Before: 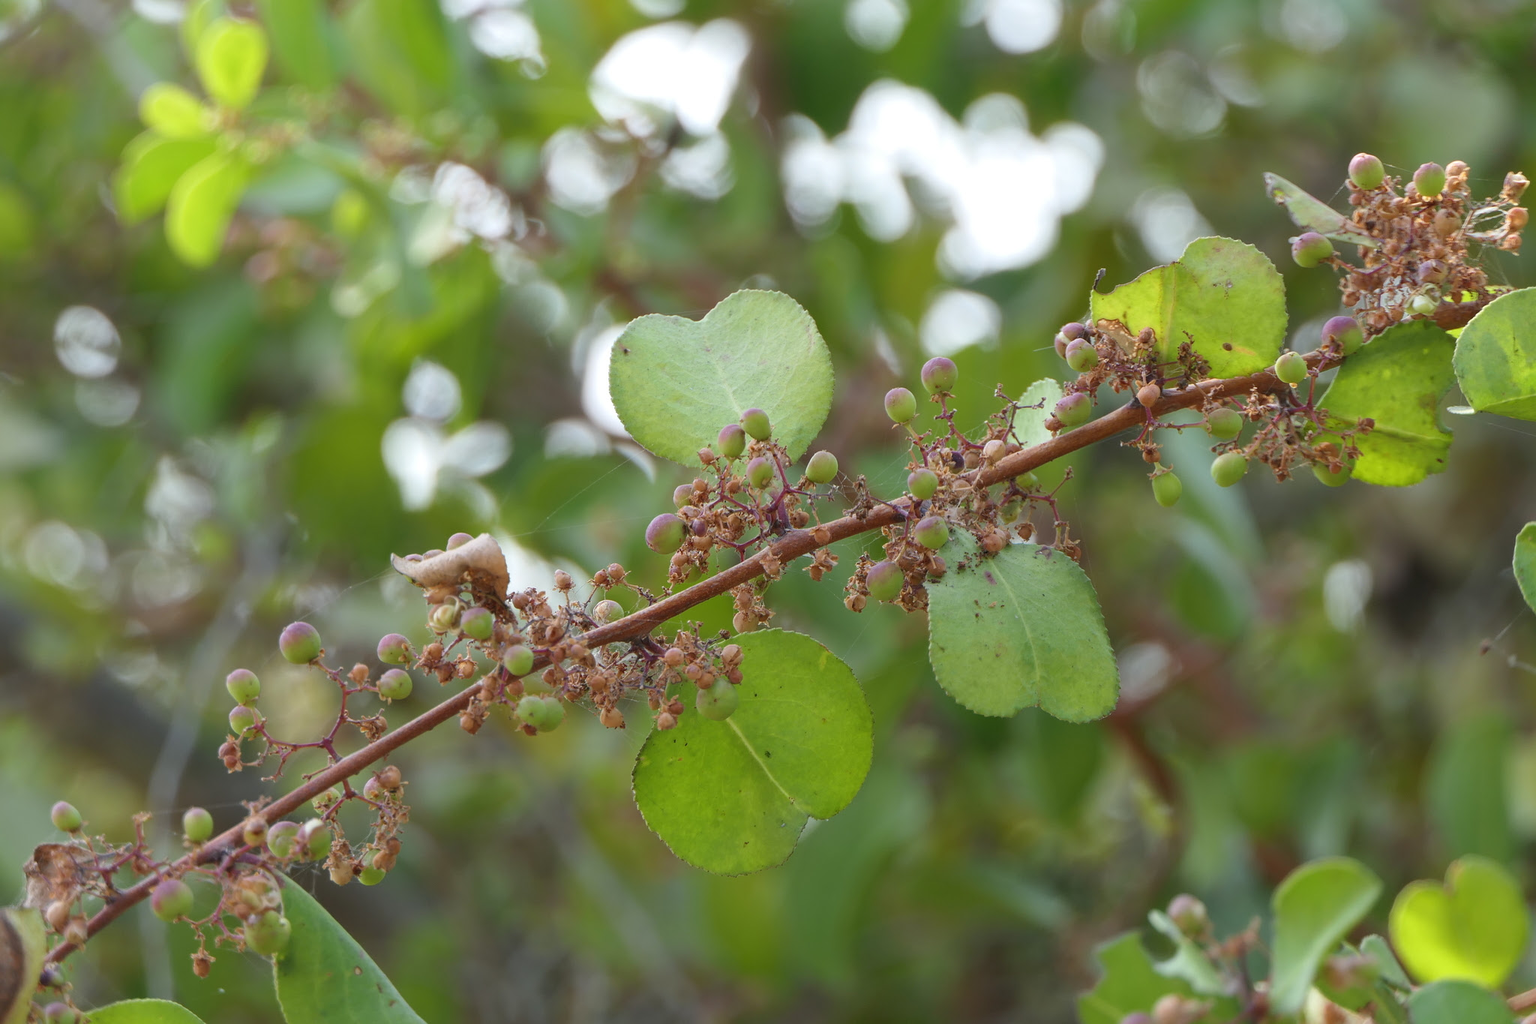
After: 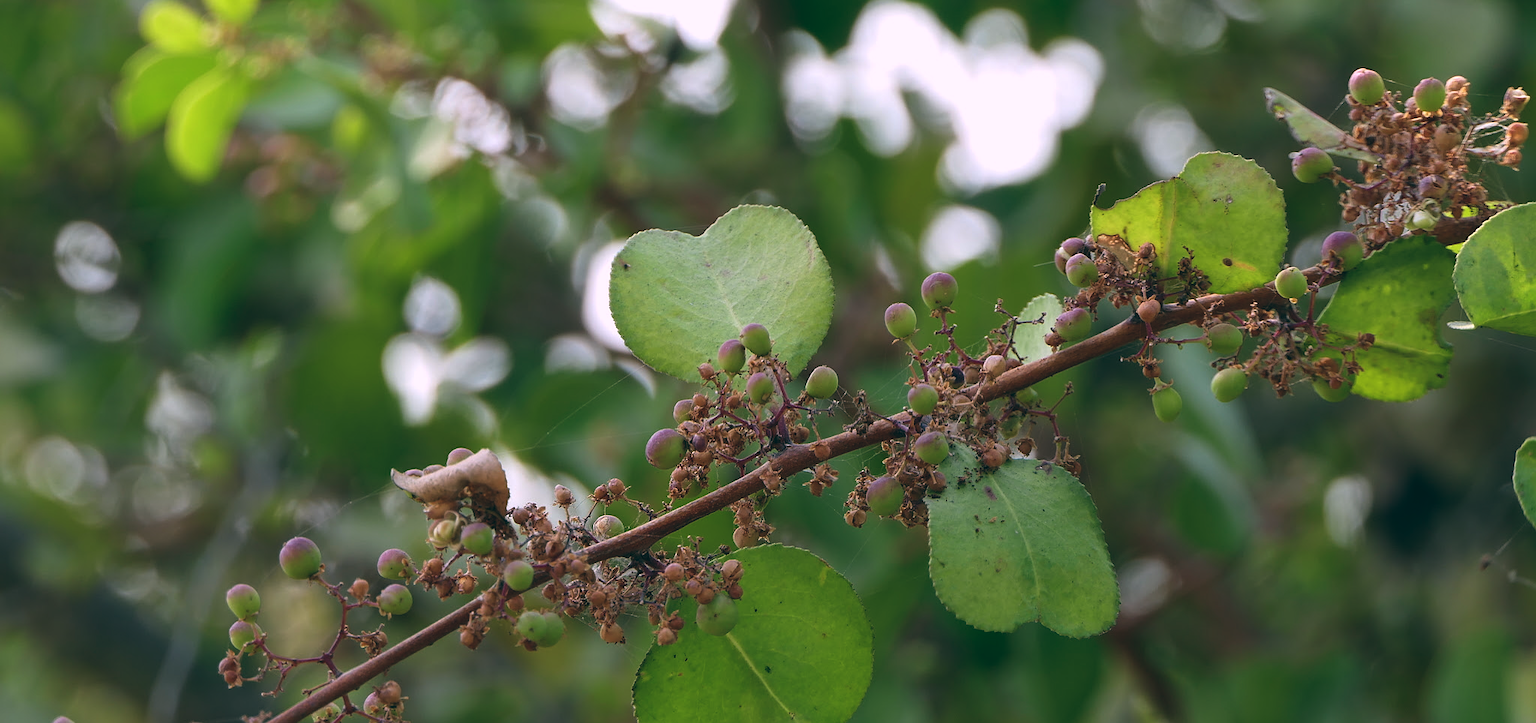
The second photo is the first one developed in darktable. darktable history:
color balance: lift [1.016, 0.983, 1, 1.017], gamma [0.78, 1.018, 1.043, 0.957], gain [0.786, 1.063, 0.937, 1.017], input saturation 118.26%, contrast 13.43%, contrast fulcrum 21.62%, output saturation 82.76%
crop and rotate: top 8.293%, bottom 20.996%
sharpen: radius 1
shadows and highlights: shadows 12, white point adjustment 1.2, highlights -0.36, soften with gaussian
